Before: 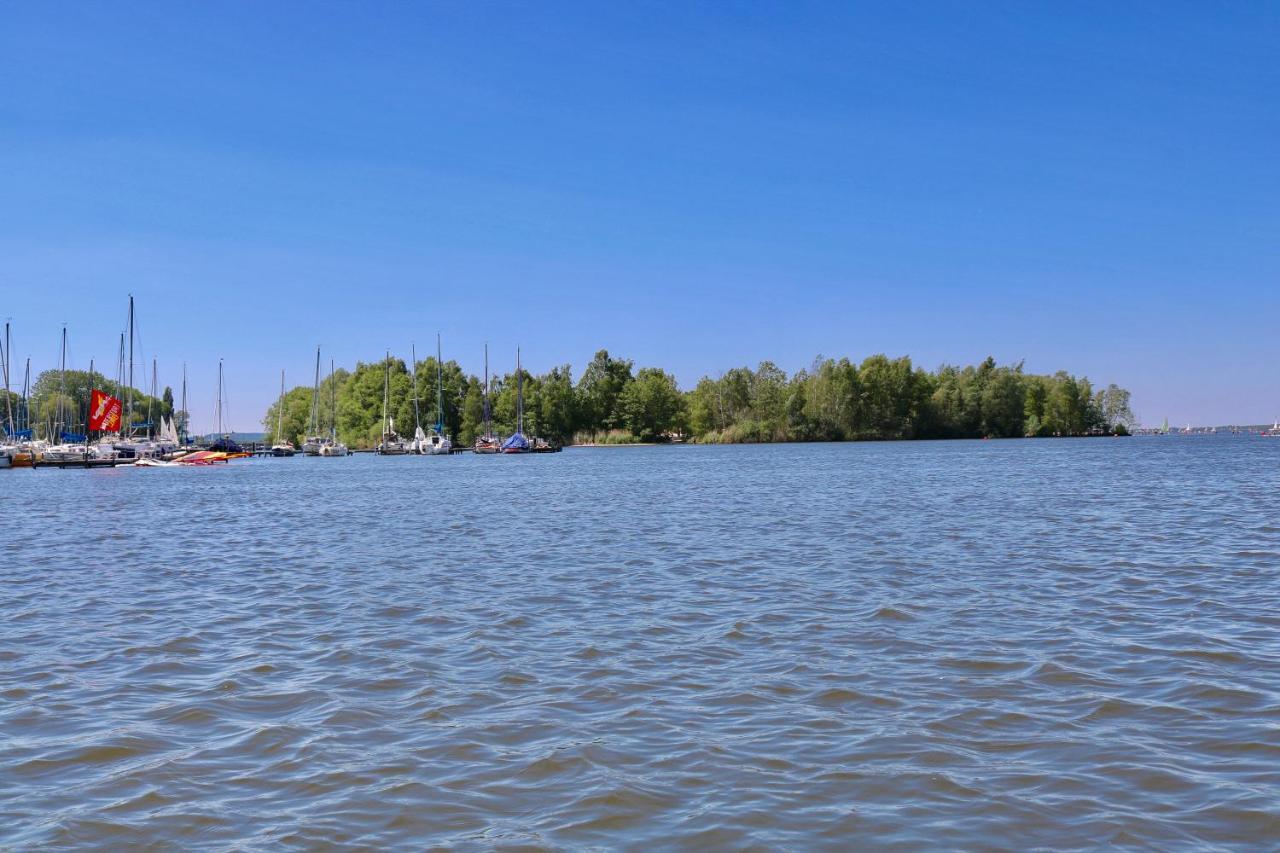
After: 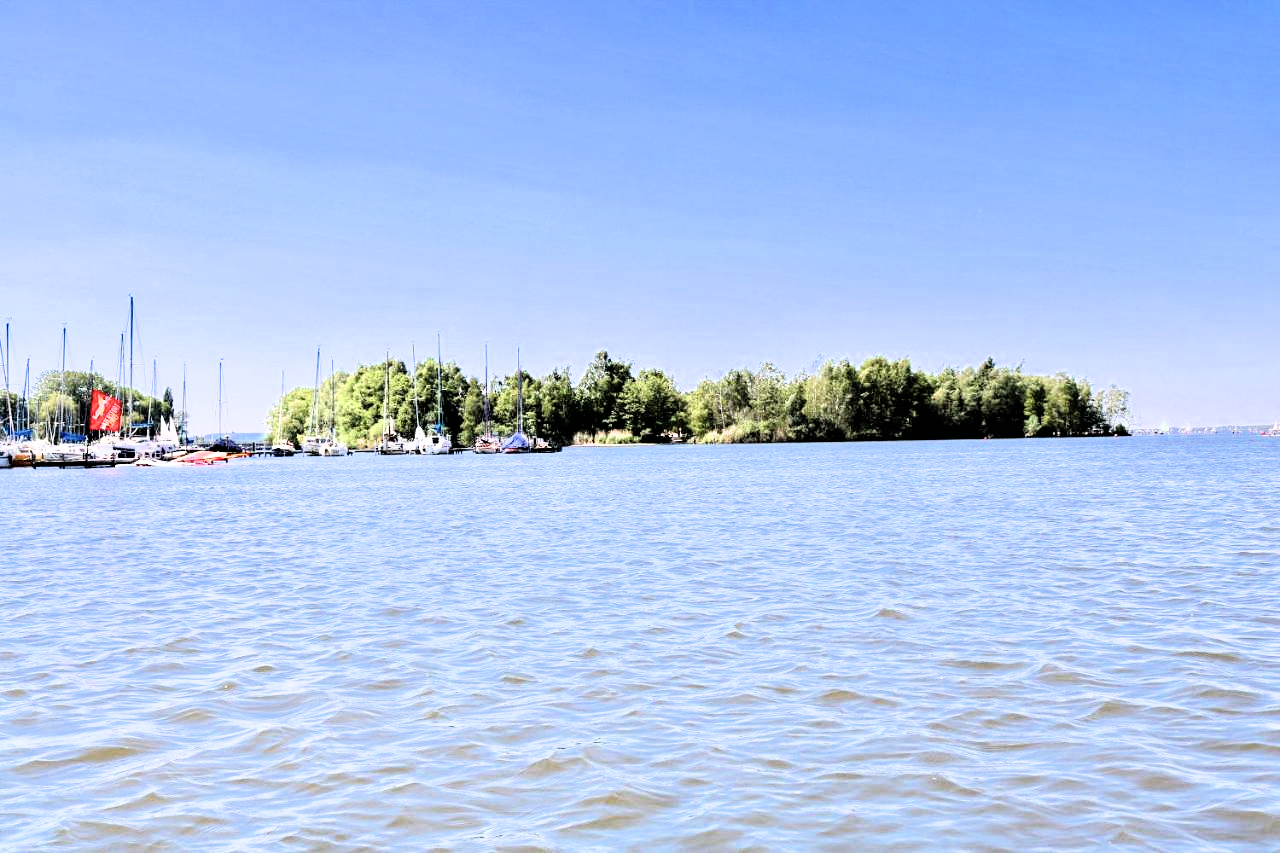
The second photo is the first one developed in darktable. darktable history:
tone equalizer: -7 EV 0.161 EV, -6 EV 0.617 EV, -5 EV 1.14 EV, -4 EV 1.31 EV, -3 EV 1.12 EV, -2 EV 0.6 EV, -1 EV 0.164 EV, edges refinement/feathering 500, mask exposure compensation -1.57 EV, preserve details no
exposure: compensate highlight preservation false
filmic rgb: black relative exposure -8.28 EV, white relative exposure 2.21 EV, hardness 7.16, latitude 84.99%, contrast 1.686, highlights saturation mix -3.91%, shadows ↔ highlights balance -3.09%, contrast in shadows safe
